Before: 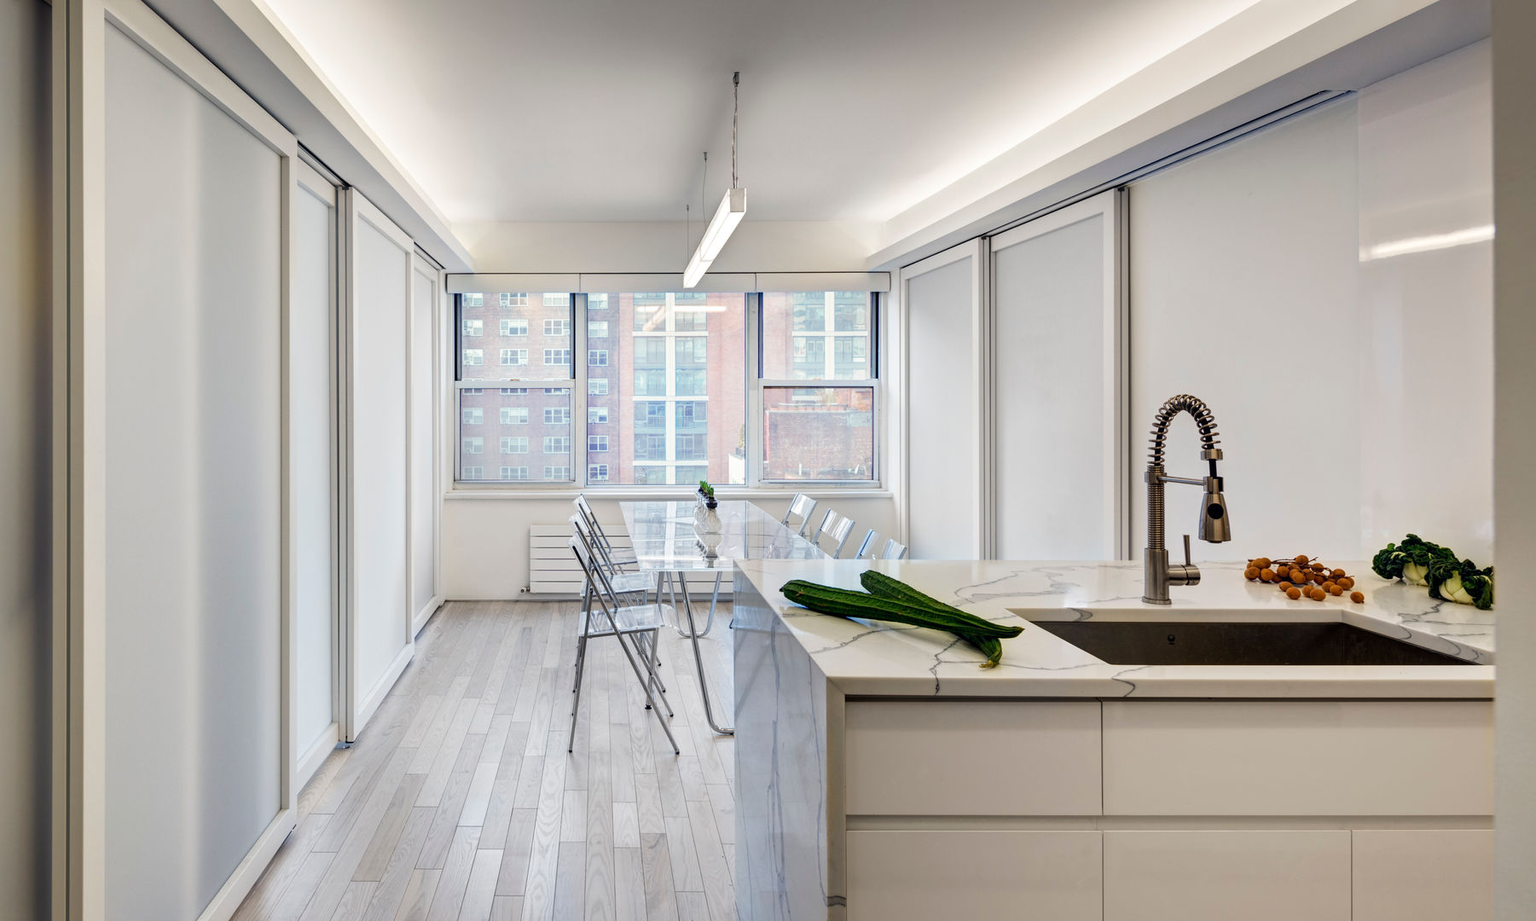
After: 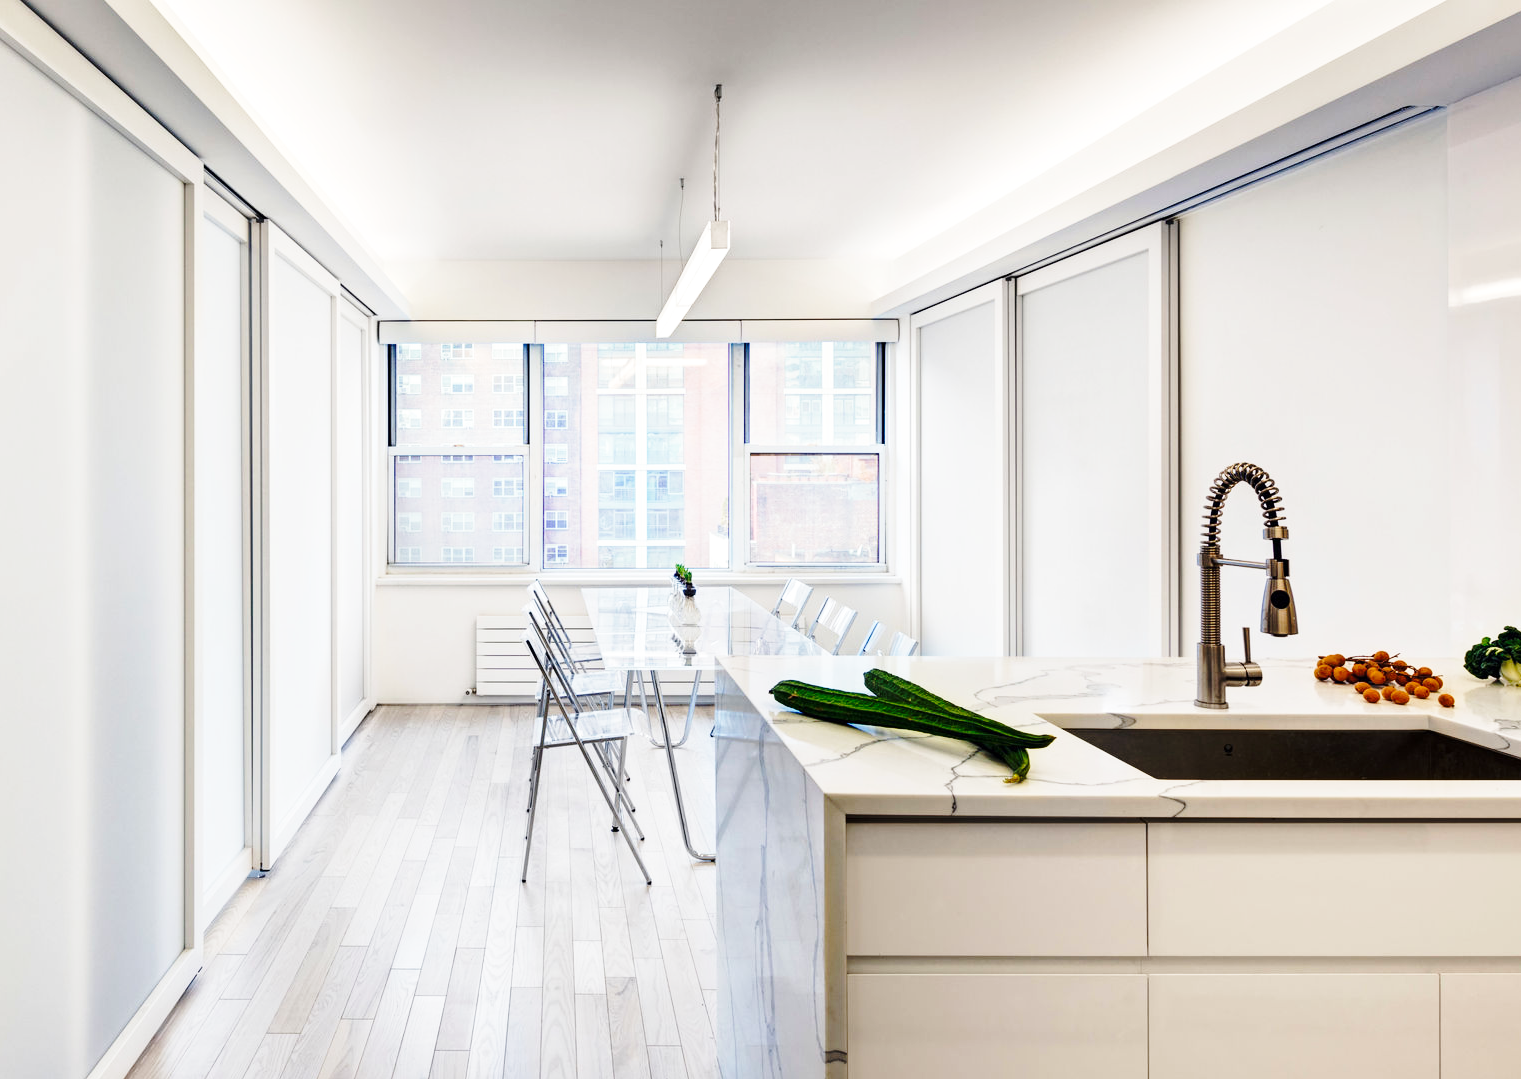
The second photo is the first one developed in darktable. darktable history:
crop: left 8.065%, right 7.446%
base curve: curves: ch0 [(0, 0) (0.036, 0.037) (0.121, 0.228) (0.46, 0.76) (0.859, 0.983) (1, 1)], preserve colors none
